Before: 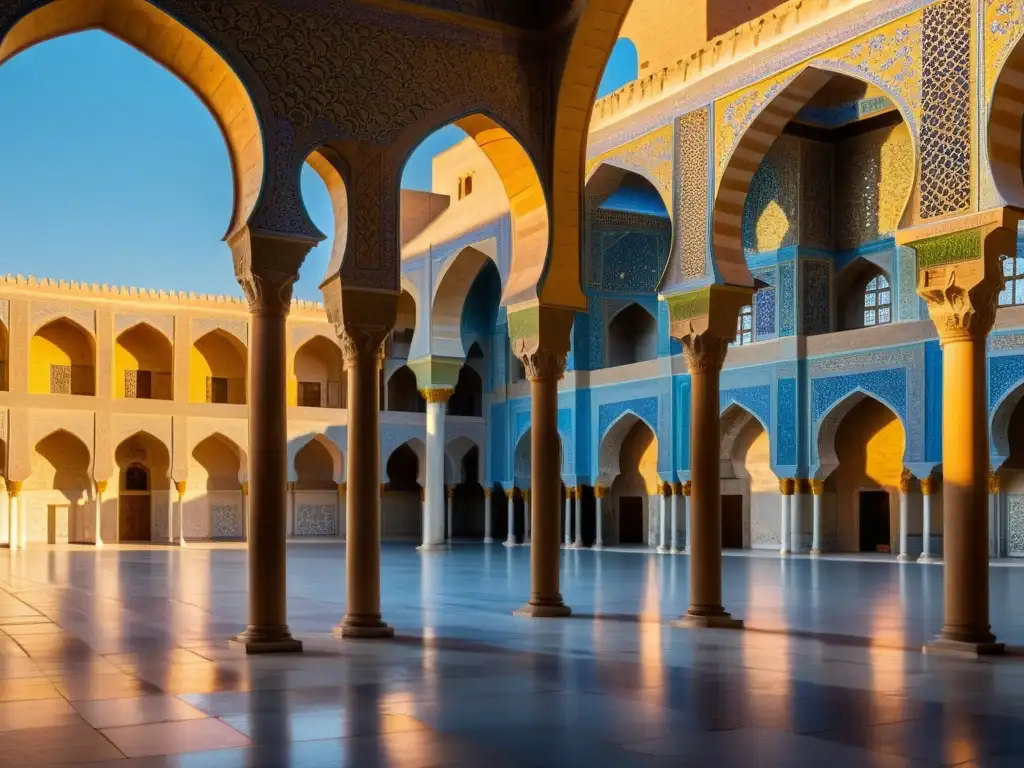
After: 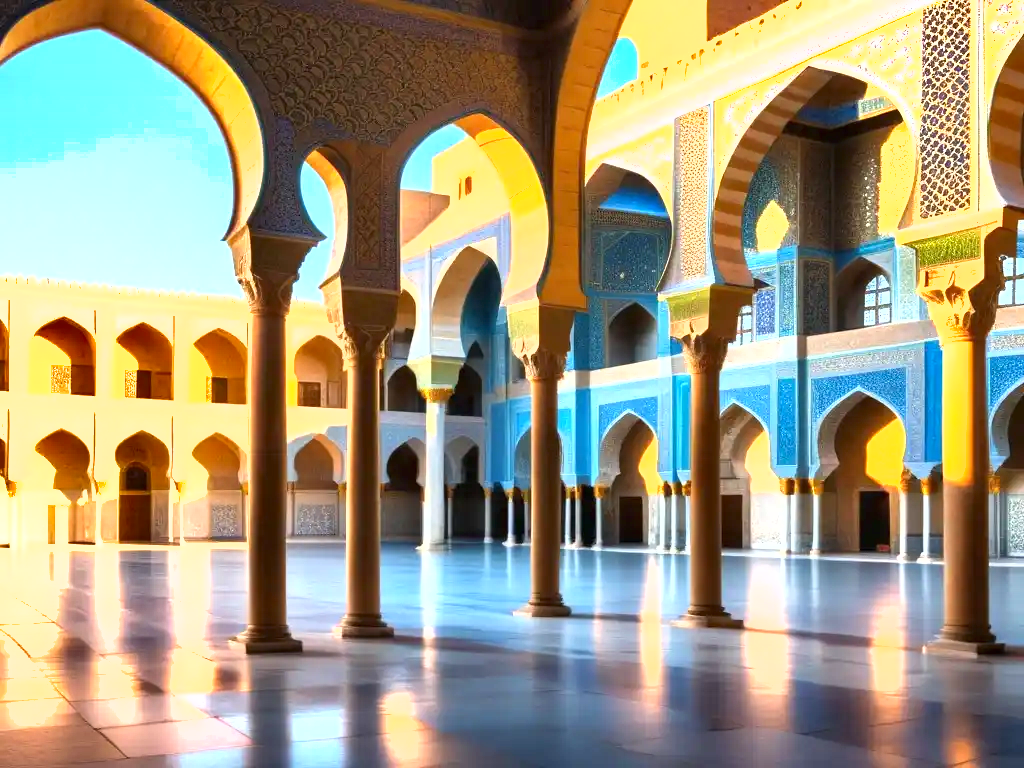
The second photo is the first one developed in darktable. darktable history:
exposure: black level correction 0, exposure 1.5 EV, compensate exposure bias true, compensate highlight preservation false
shadows and highlights: low approximation 0.01, soften with gaussian
